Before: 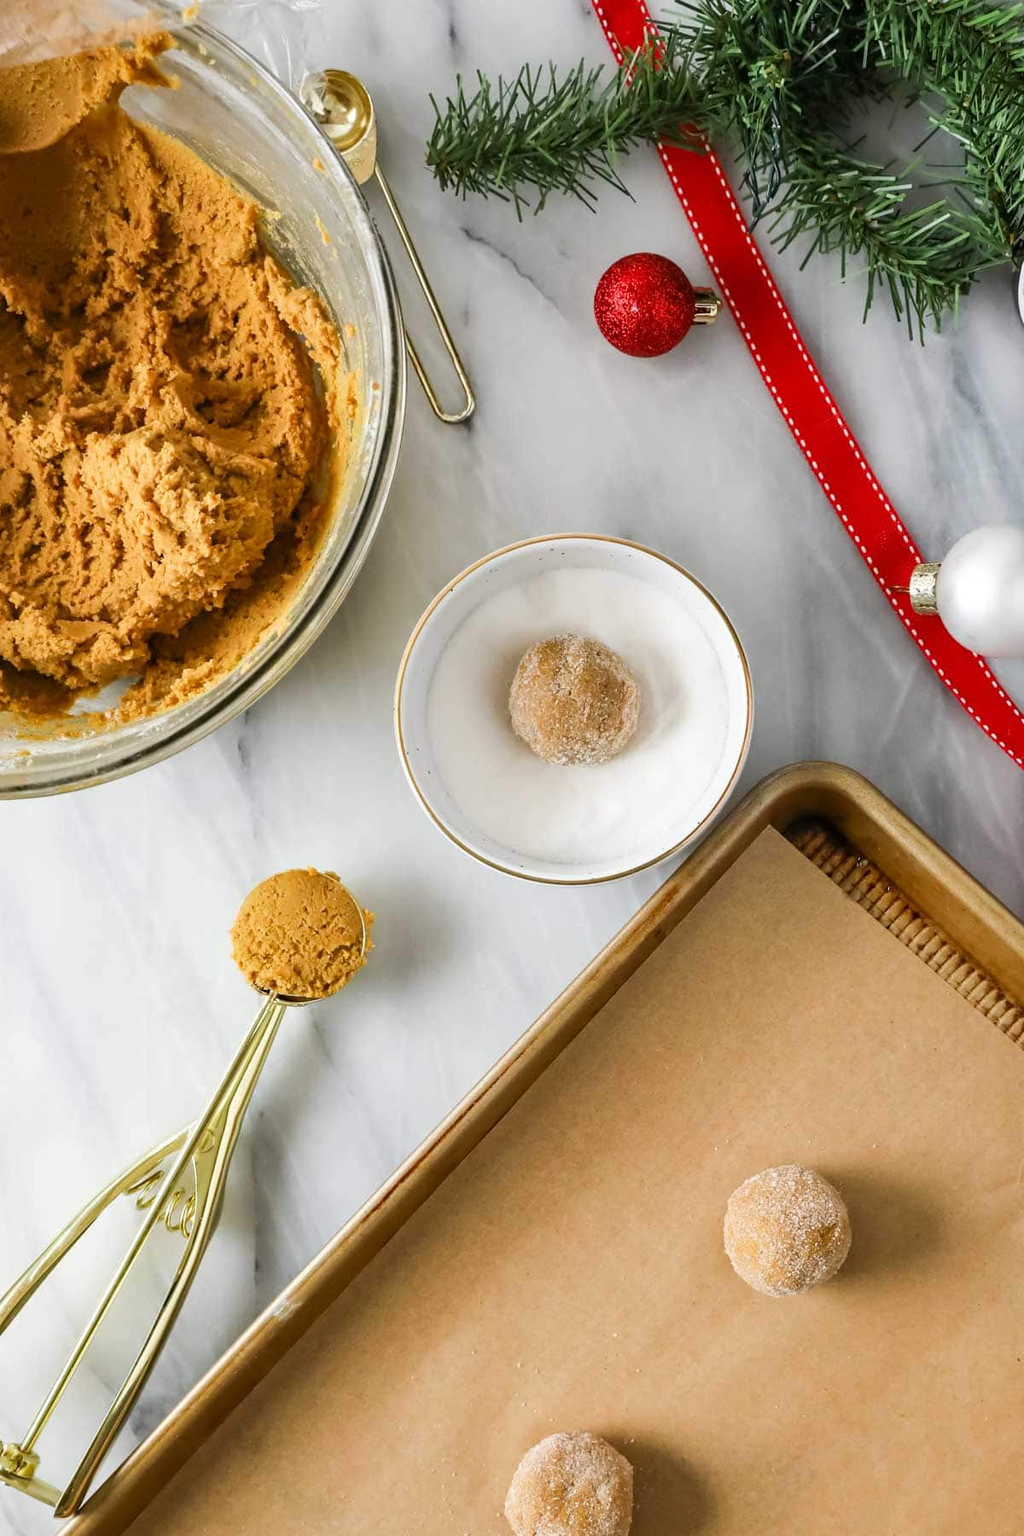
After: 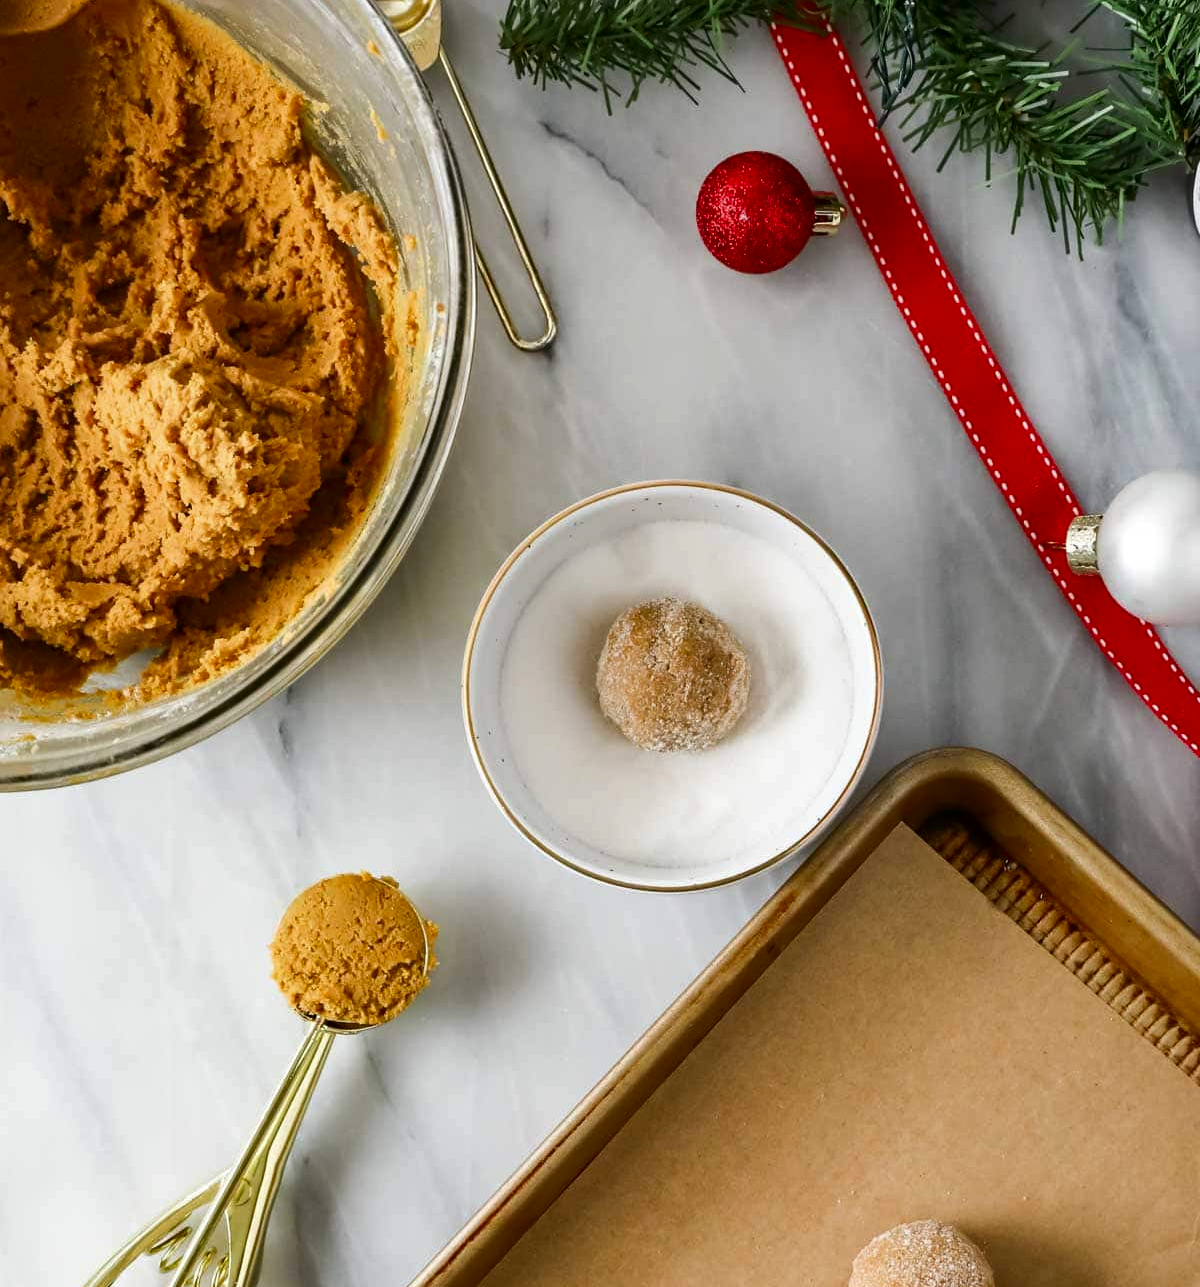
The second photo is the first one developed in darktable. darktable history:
contrast brightness saturation: contrast 0.07, brightness -0.131, saturation 0.047
crop and rotate: top 8.105%, bottom 20.342%
